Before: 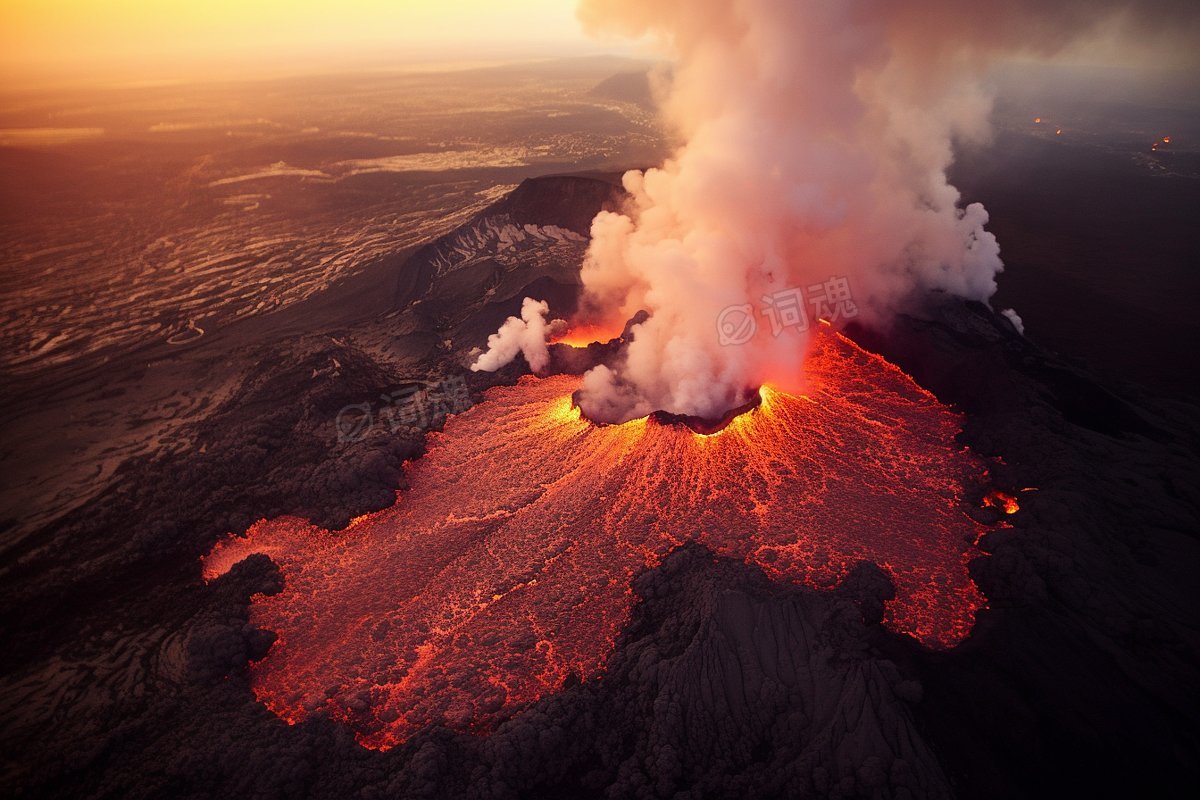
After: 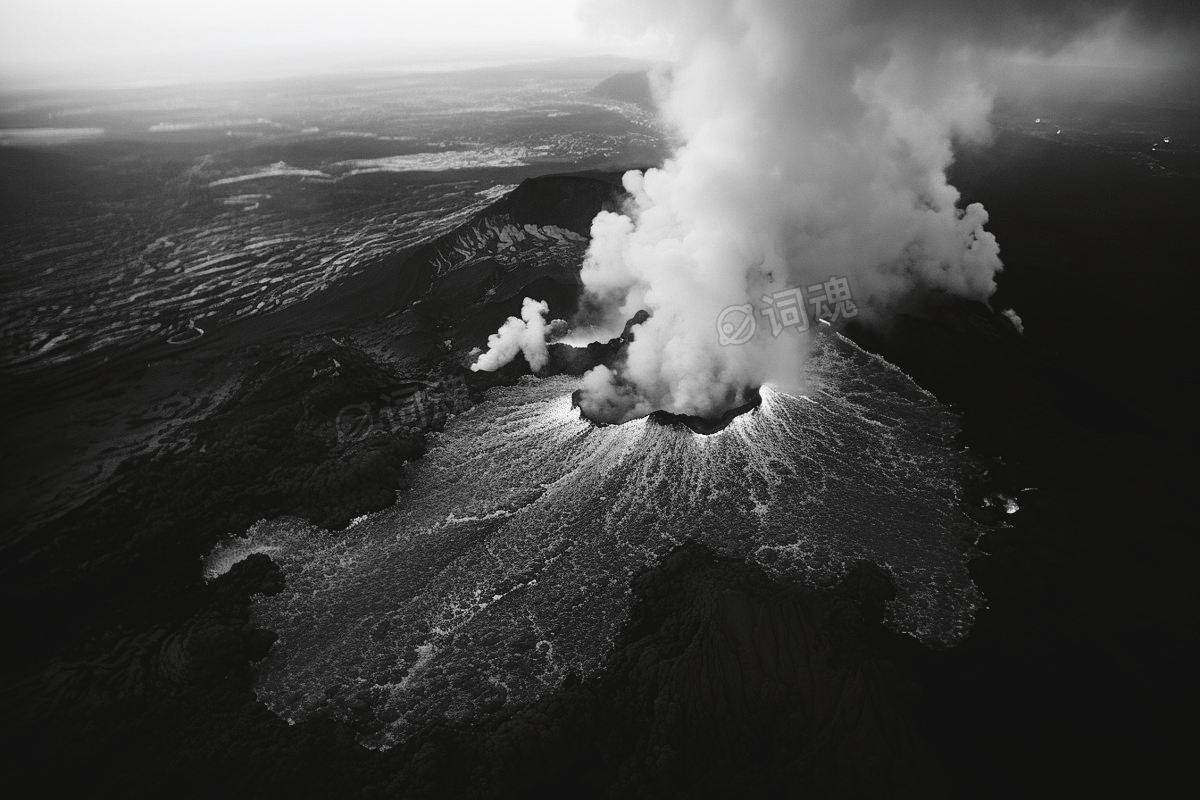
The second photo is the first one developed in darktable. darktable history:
tone curve: curves: ch0 [(0, 0) (0.003, 0.047) (0.011, 0.047) (0.025, 0.049) (0.044, 0.051) (0.069, 0.055) (0.1, 0.066) (0.136, 0.089) (0.177, 0.12) (0.224, 0.155) (0.277, 0.205) (0.335, 0.281) (0.399, 0.37) (0.468, 0.47) (0.543, 0.574) (0.623, 0.687) (0.709, 0.801) (0.801, 0.89) (0.898, 0.963) (1, 1)], preserve colors none
color look up table: target L [88.82, 98.62, 88.82, 100, 88.12, 62.72, 63.98, 60.43, 52.8, 66.24, 33.74, 200.46, 87.05, 76.61, 75.52, 64.48, 63.98, 63.98, 53.68, 48.84, 54.76, 47.77, 36.15, 21.7, 22.62, 100, 88.82, 81.69, 81.33, 65.74, 82.41, 80.24, 58.38, 61.96, 79.88, 56.83, 26.65, 35.16, 17.53, 5.464, 89.53, 84.91, 82.41, 67.24, 59.66, 48.84, 40.73, 27.53, 23.52], target a [-0.001, -0.655, -0.001, -0.097, -0.002, 0.001 ×6, 0, 0, 0.001, 0, 0.001 ×5, 0, 0.001, 0, 0, 0, -0.097, -0.001, -0.001, 0, 0.001, -0.002, -0.001, 0.001, 0.001, 0, 0.001, 0, 0.001, 0, -0.3, -0.003, 0, -0.002, 0.001 ×4, 0, 0], target b [0.002, 8.42, 0.002, 1.213, 0.025, -0.005 ×6, 0, 0.002, -0.005, 0.002, -0.005, -0.005, -0.005, -0.003, -0.007, 0, -0.005, -0.001, -0.002, 0.004, 1.213, 0.002, 0.003, 0.002, -0.005, 0.024, 0.003, -0.005, -0.005, 0.002, -0.005, -0.002, -0.005, -0.002, 3.697, 0.025, 0.002, 0.024, -0.005, -0.005, -0.007, -0.005, -0.002, -0.002], num patches 49
